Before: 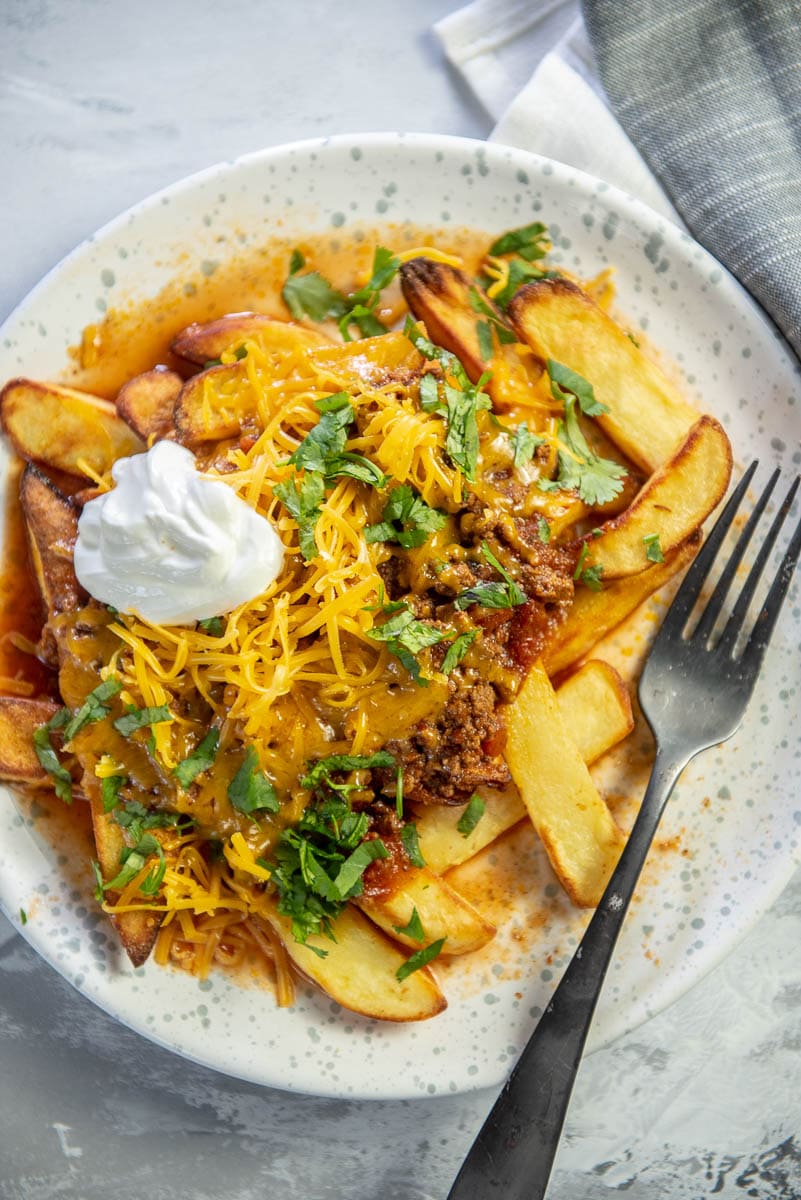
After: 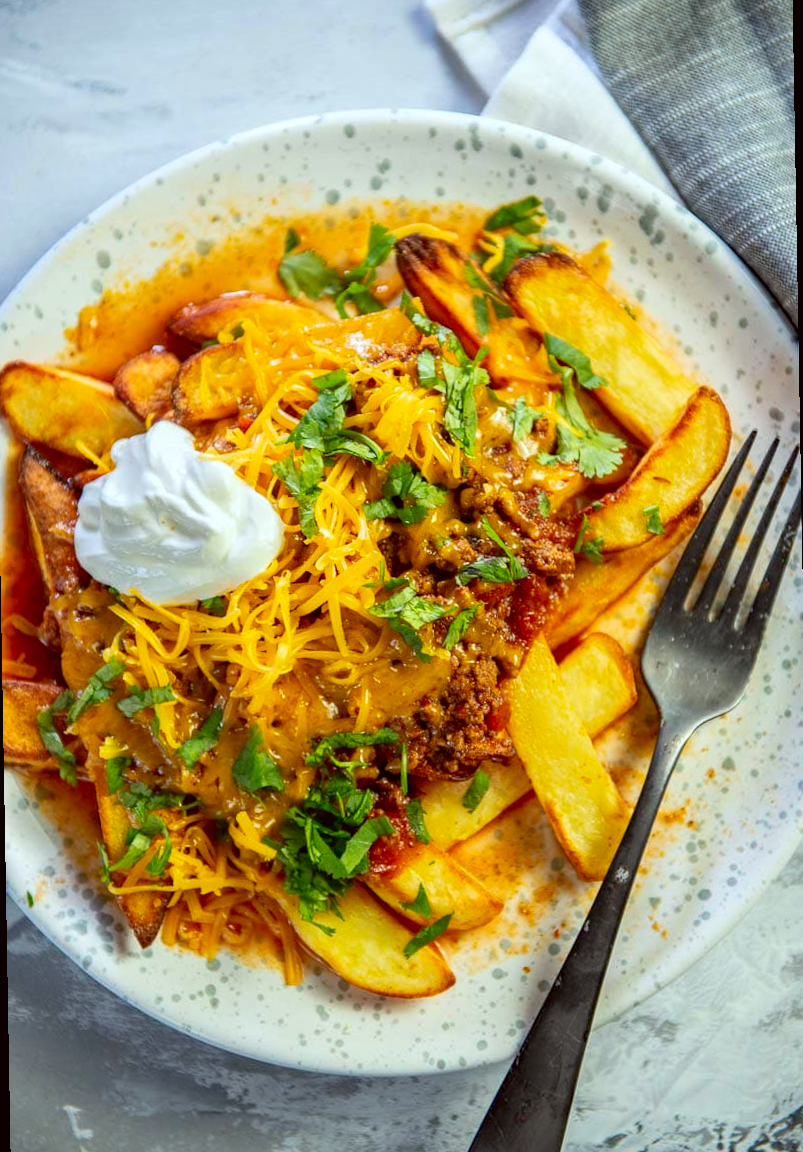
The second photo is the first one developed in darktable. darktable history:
tone equalizer: on, module defaults
color correction: highlights a* -4.98, highlights b* -3.76, shadows a* 3.83, shadows b* 4.08
rotate and perspective: rotation -1°, crop left 0.011, crop right 0.989, crop top 0.025, crop bottom 0.975
haze removal: strength 0.29, distance 0.25, compatibility mode true, adaptive false
contrast brightness saturation: contrast 0.09, saturation 0.28
